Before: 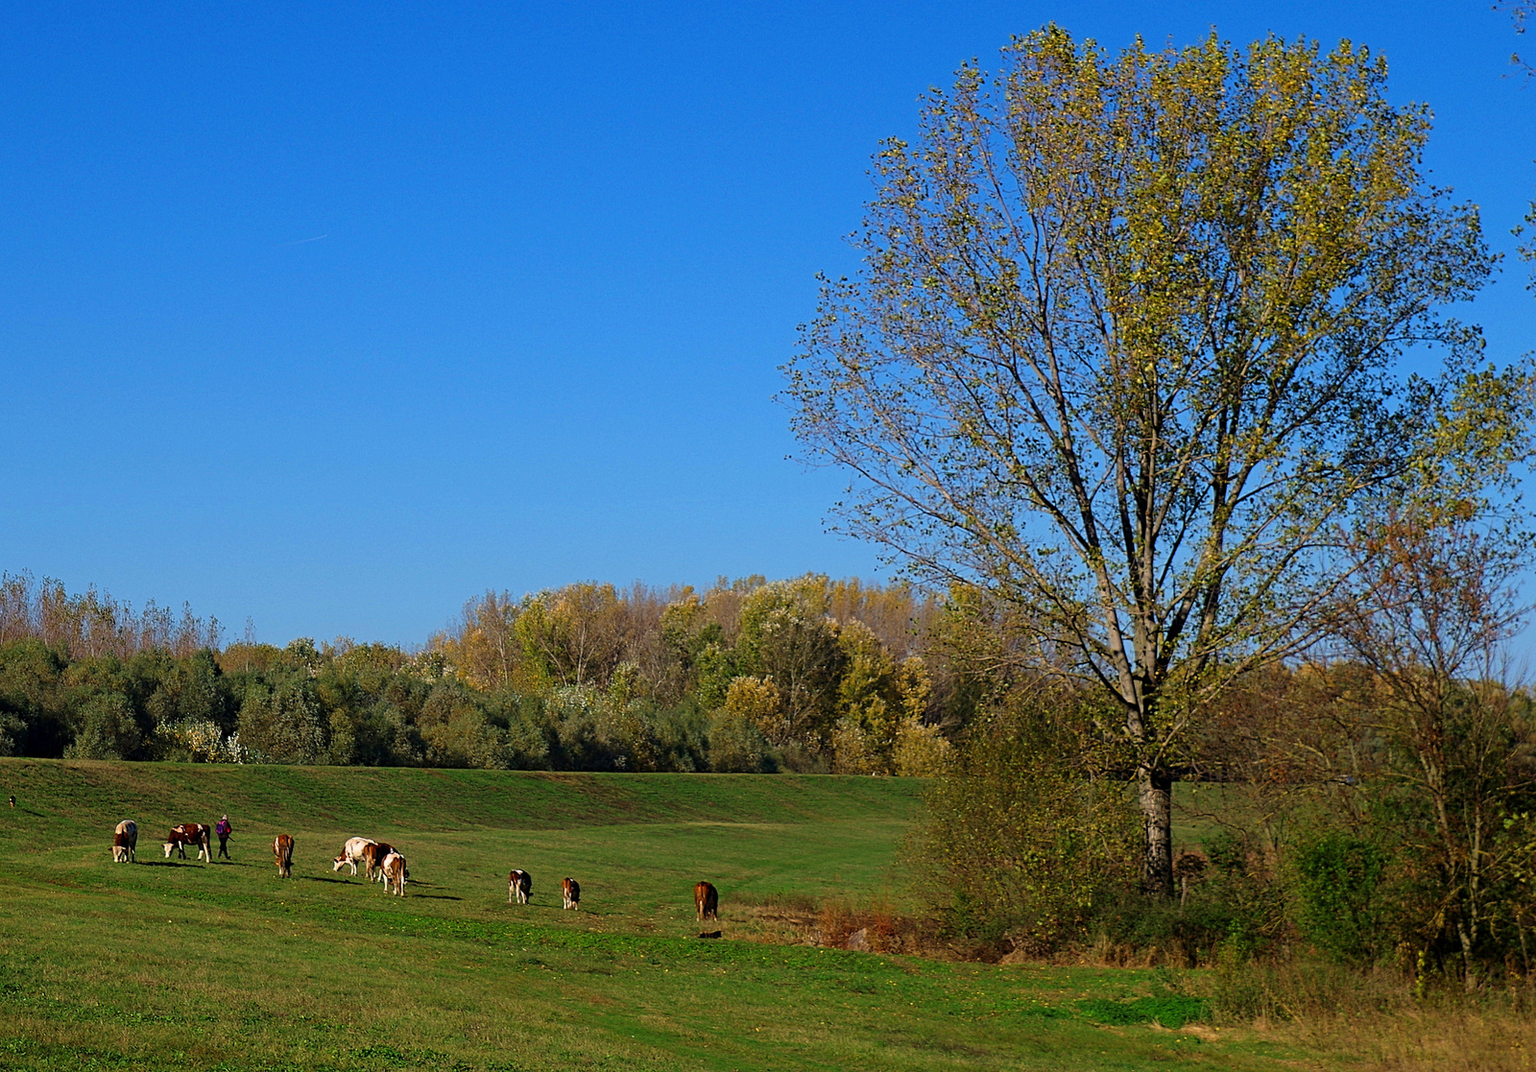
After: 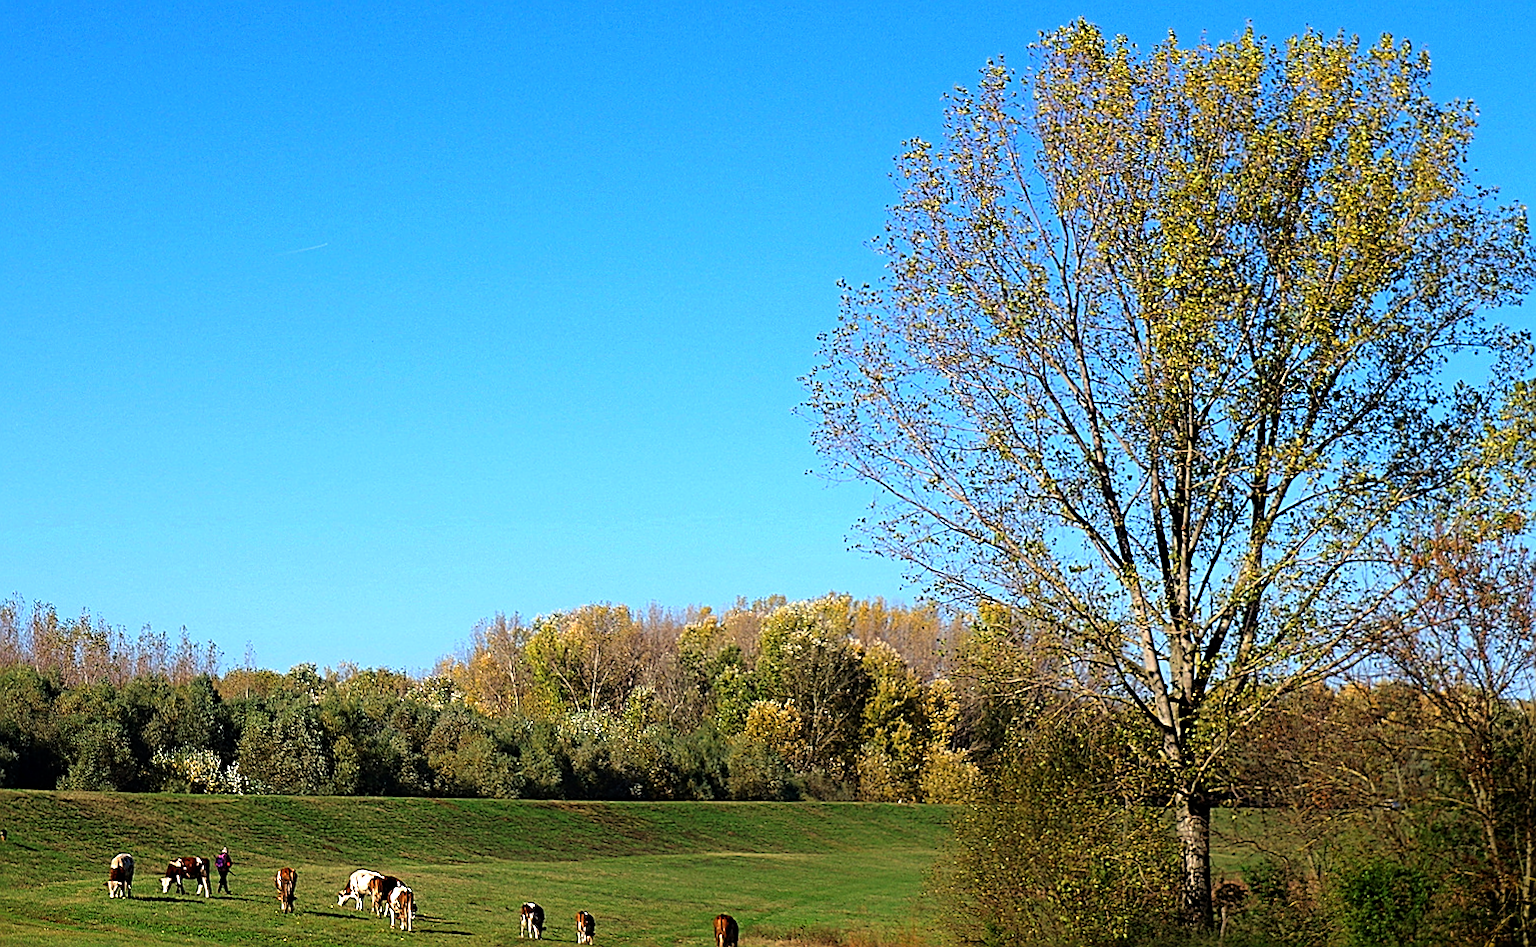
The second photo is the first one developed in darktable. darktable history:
sharpen: amount 0.493
crop and rotate: angle 0.325°, left 0.301%, right 2.856%, bottom 14.36%
tone equalizer: -8 EV -1.05 EV, -7 EV -1.02 EV, -6 EV -0.859 EV, -5 EV -0.569 EV, -3 EV 0.558 EV, -2 EV 0.878 EV, -1 EV 1.01 EV, +0 EV 1.08 EV
